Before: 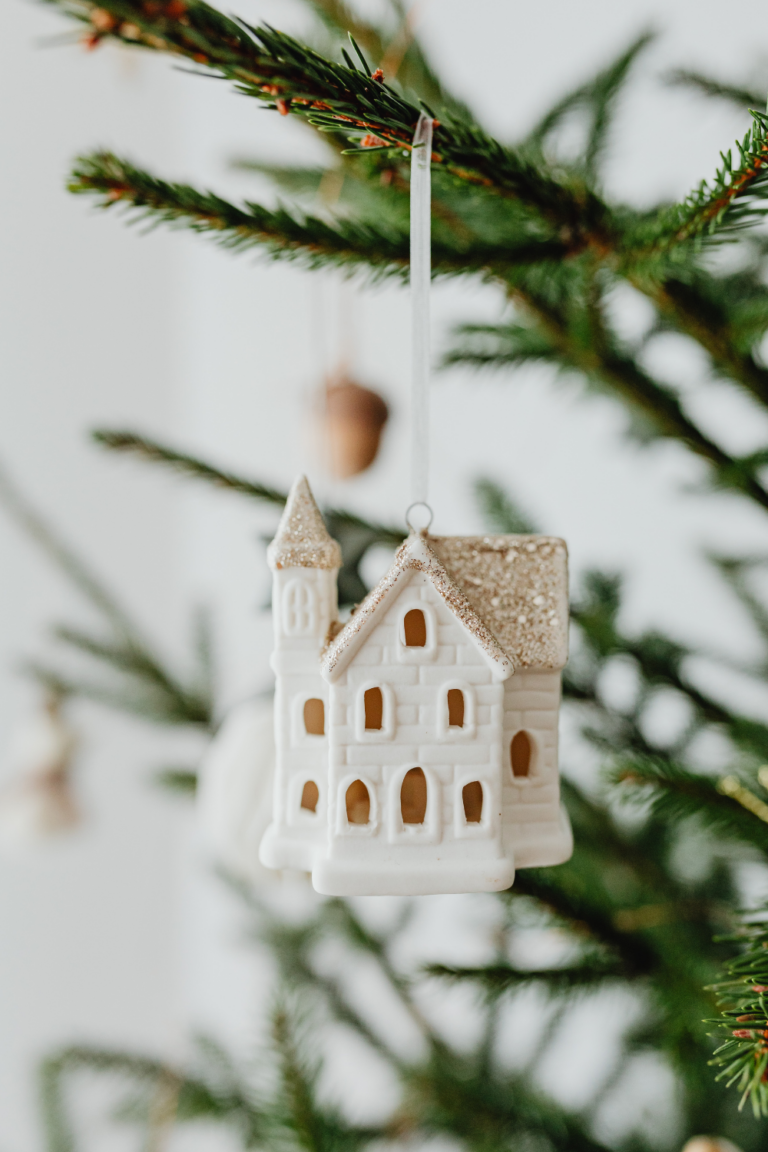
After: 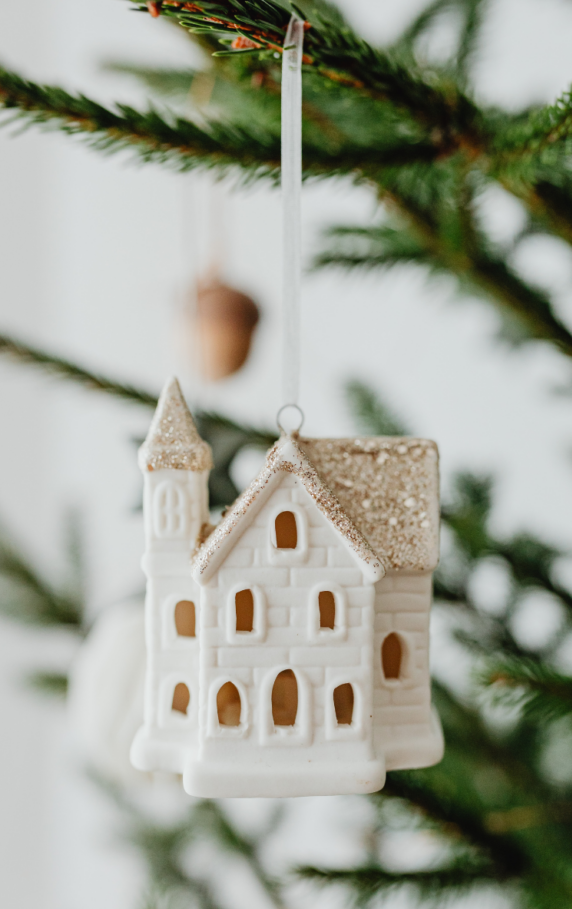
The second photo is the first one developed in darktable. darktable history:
crop: left 16.815%, top 8.569%, right 8.653%, bottom 12.506%
